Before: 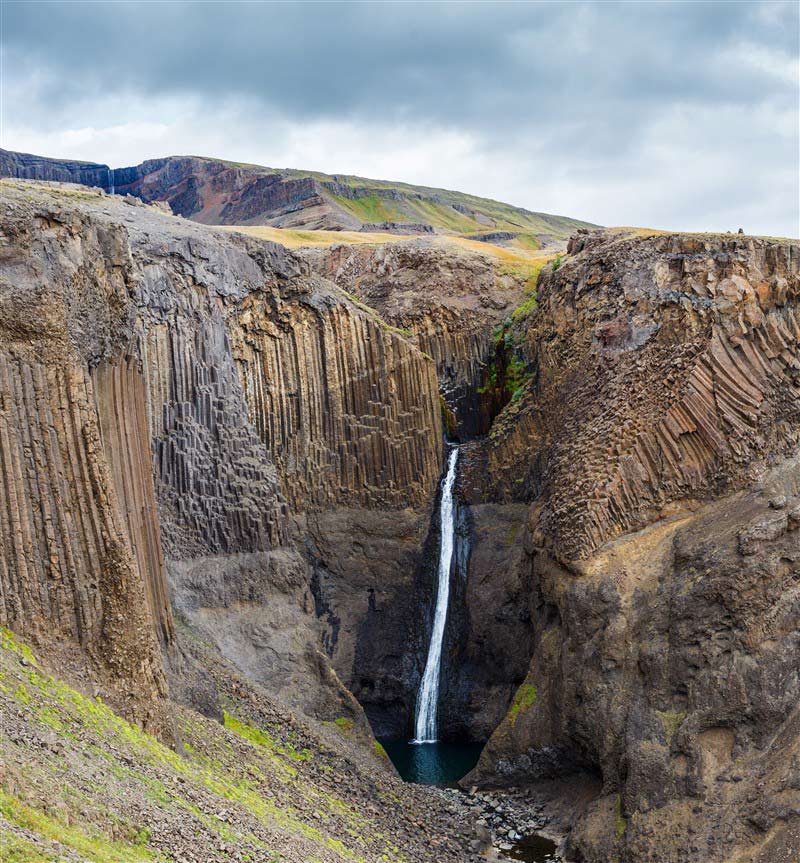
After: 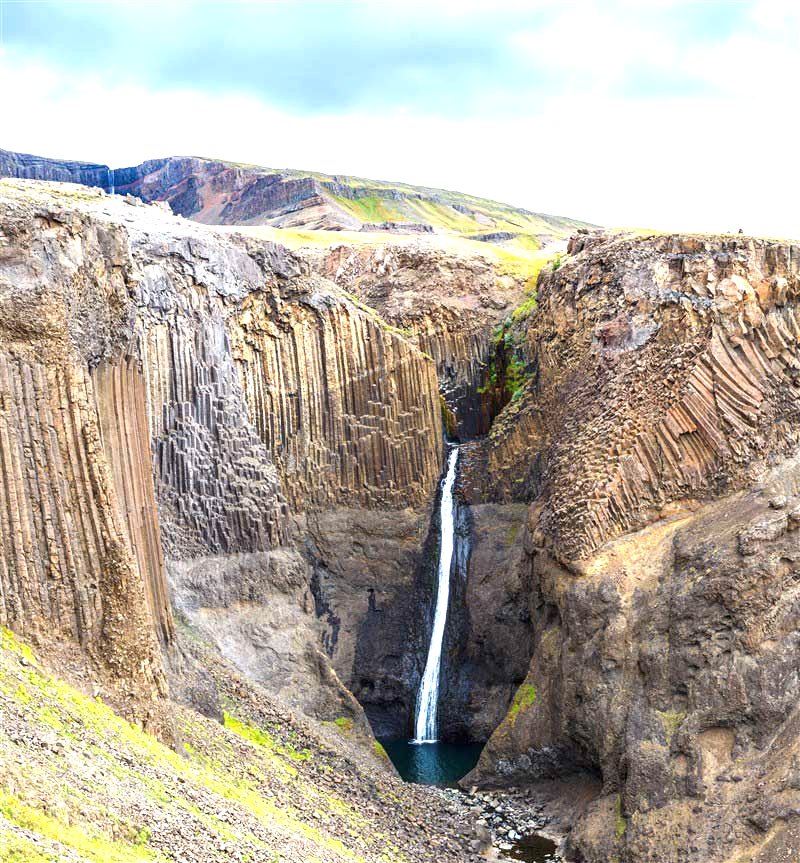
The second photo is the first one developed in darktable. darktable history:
exposure: exposure 1.225 EV, compensate highlight preservation false
